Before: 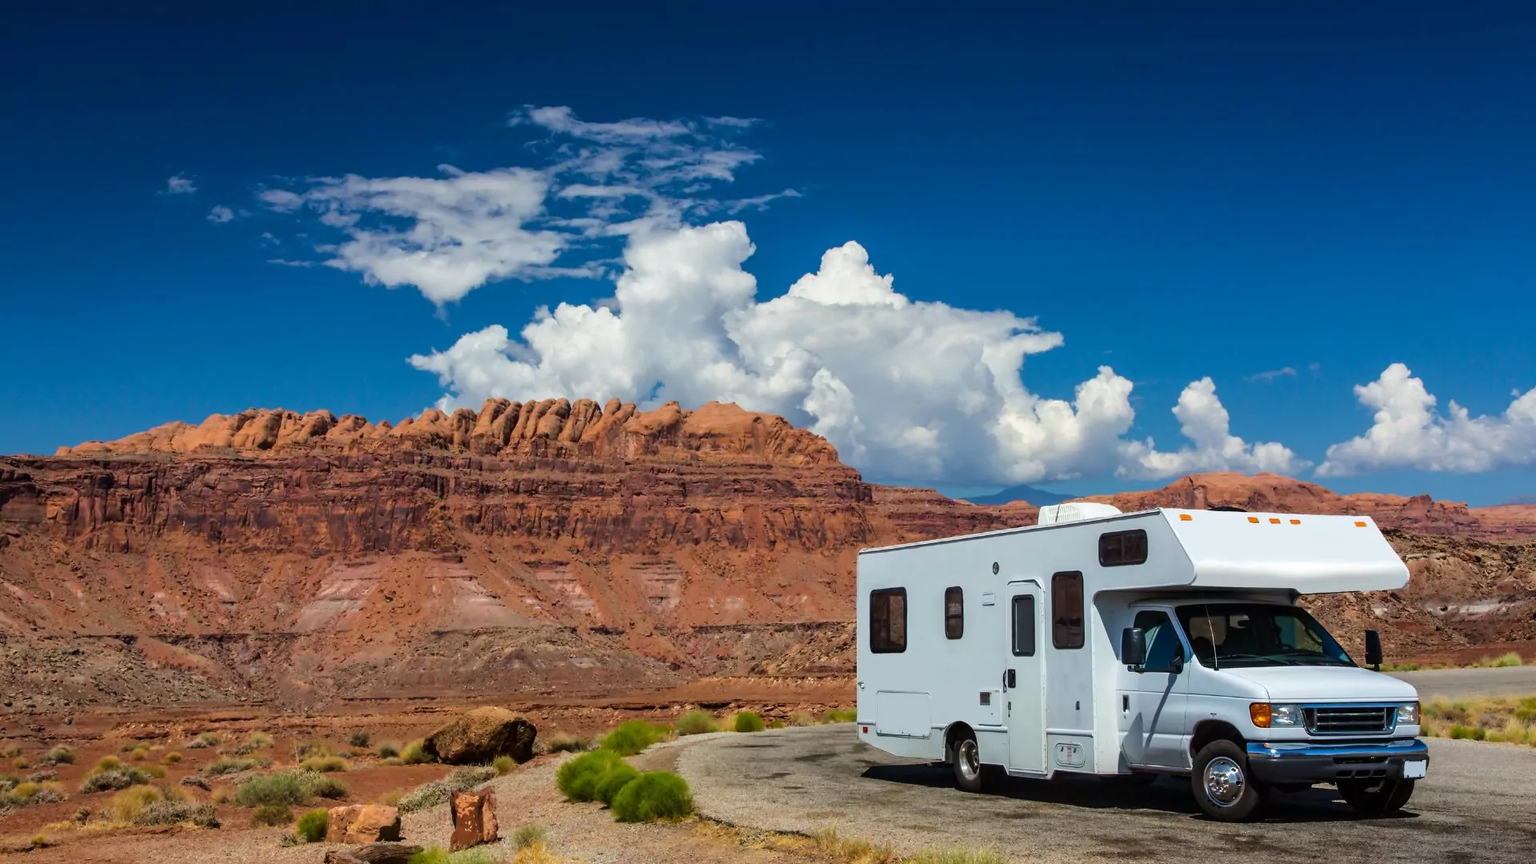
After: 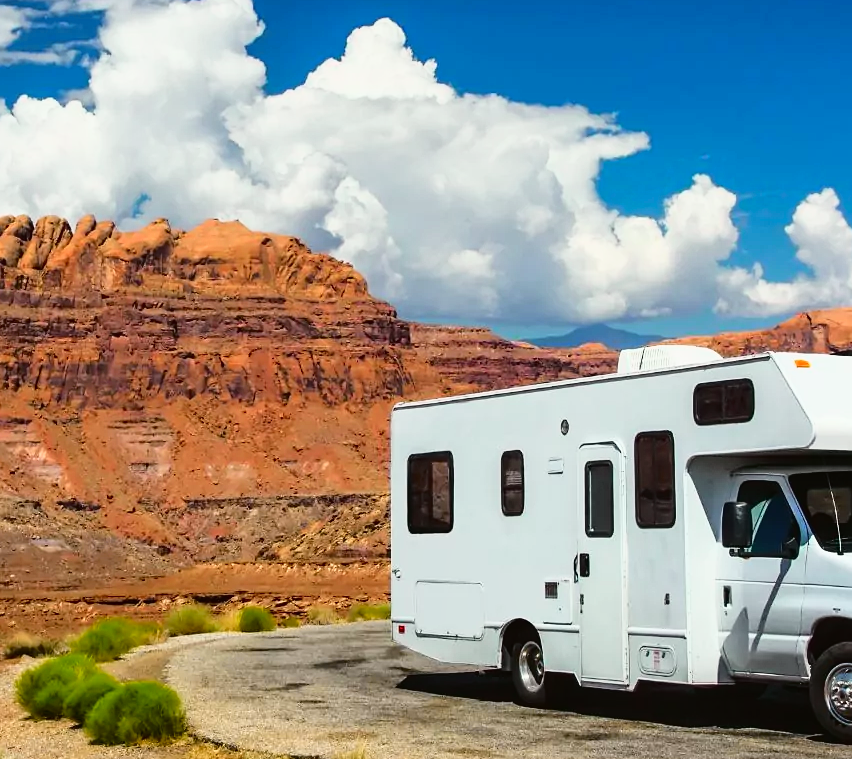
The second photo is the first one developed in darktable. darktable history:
sharpen: radius 1.272, amount 0.305, threshold 0
tone curve: curves: ch0 [(0, 0.021) (0.049, 0.044) (0.157, 0.131) (0.359, 0.419) (0.469, 0.544) (0.634, 0.722) (0.839, 0.909) (0.998, 0.978)]; ch1 [(0, 0) (0.437, 0.408) (0.472, 0.47) (0.502, 0.503) (0.527, 0.53) (0.564, 0.573) (0.614, 0.654) (0.669, 0.748) (0.859, 0.899) (1, 1)]; ch2 [(0, 0) (0.33, 0.301) (0.421, 0.443) (0.487, 0.504) (0.502, 0.509) (0.535, 0.537) (0.565, 0.595) (0.608, 0.667) (1, 1)], color space Lab, independent channels, preserve colors none
shadows and highlights: shadows 0, highlights 40
crop: left 35.432%, top 26.233%, right 20.145%, bottom 3.432%
